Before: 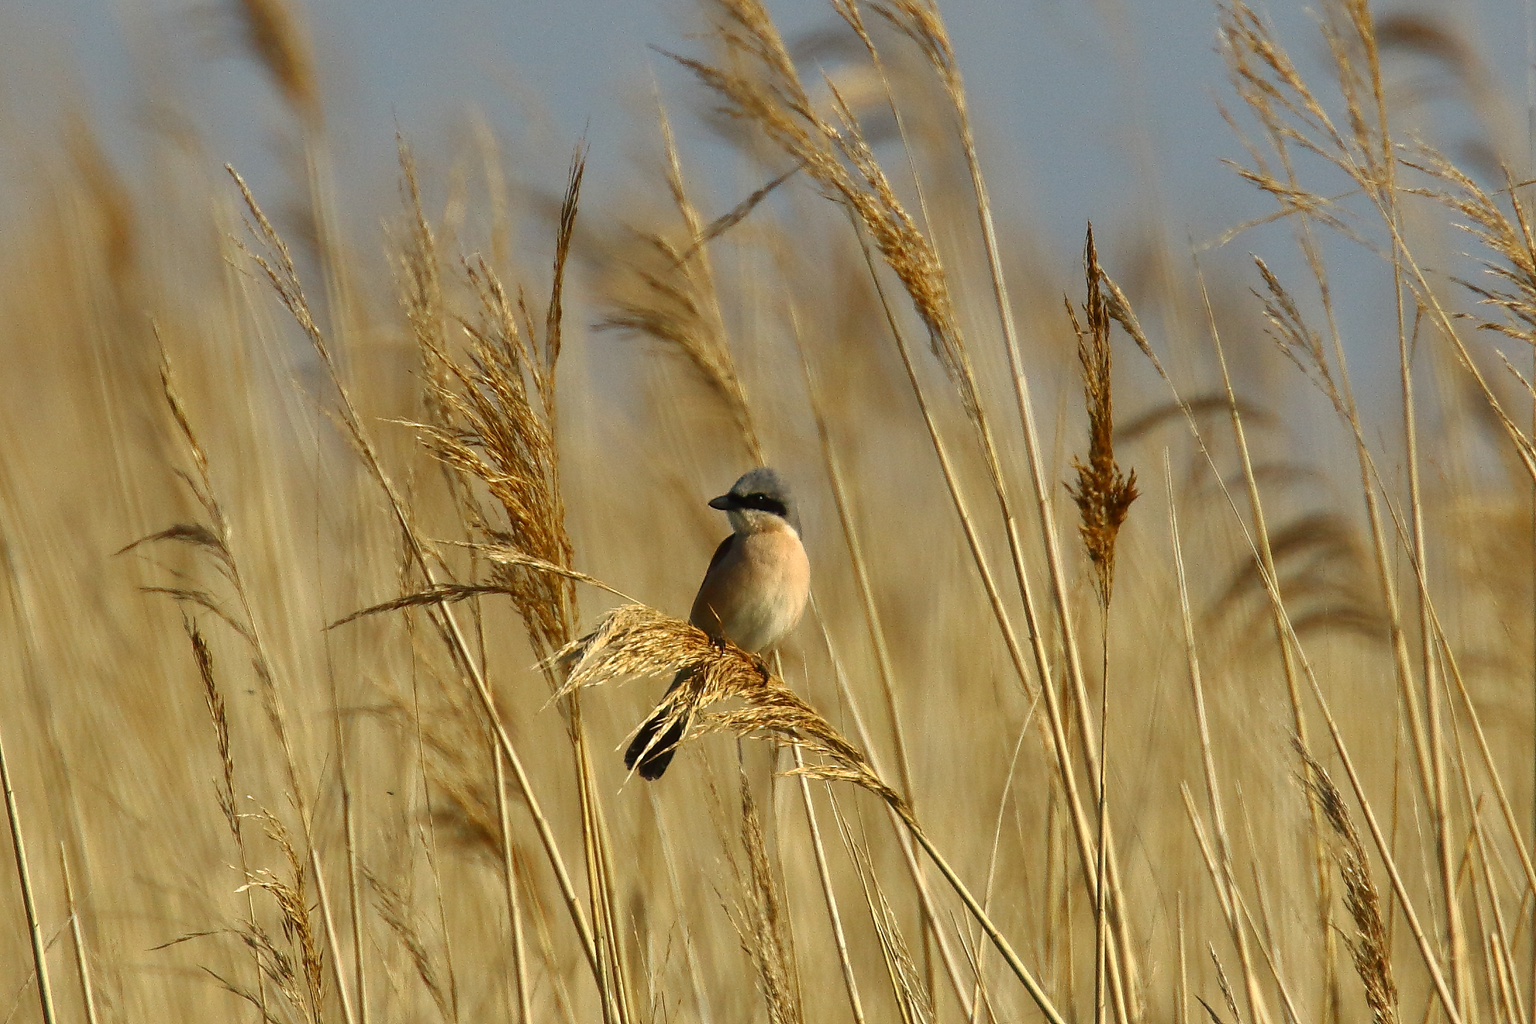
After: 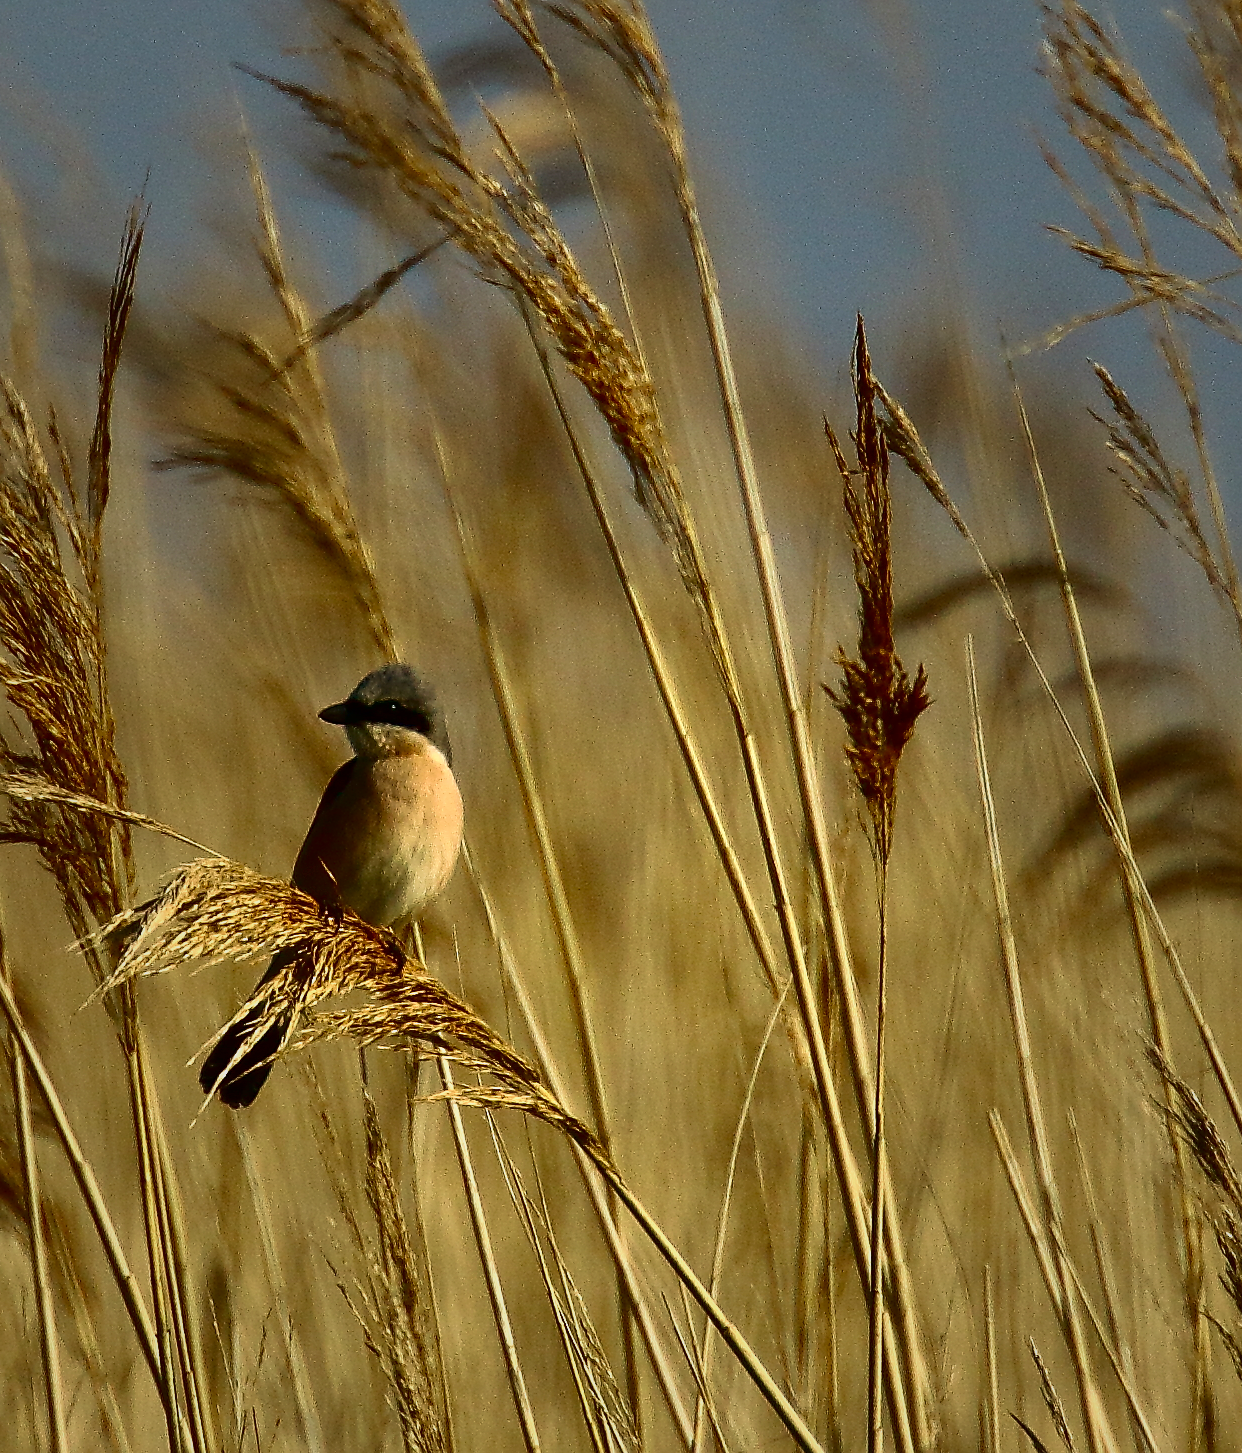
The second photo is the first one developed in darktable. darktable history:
crop: left 31.51%, top 0.003%, right 11.537%
velvia: on, module defaults
vignetting: fall-off start 16.4%, fall-off radius 101.31%, brightness -0.303, saturation -0.064, width/height ratio 0.716
sharpen: on, module defaults
contrast brightness saturation: contrast 0.219, brightness -0.183, saturation 0.239
